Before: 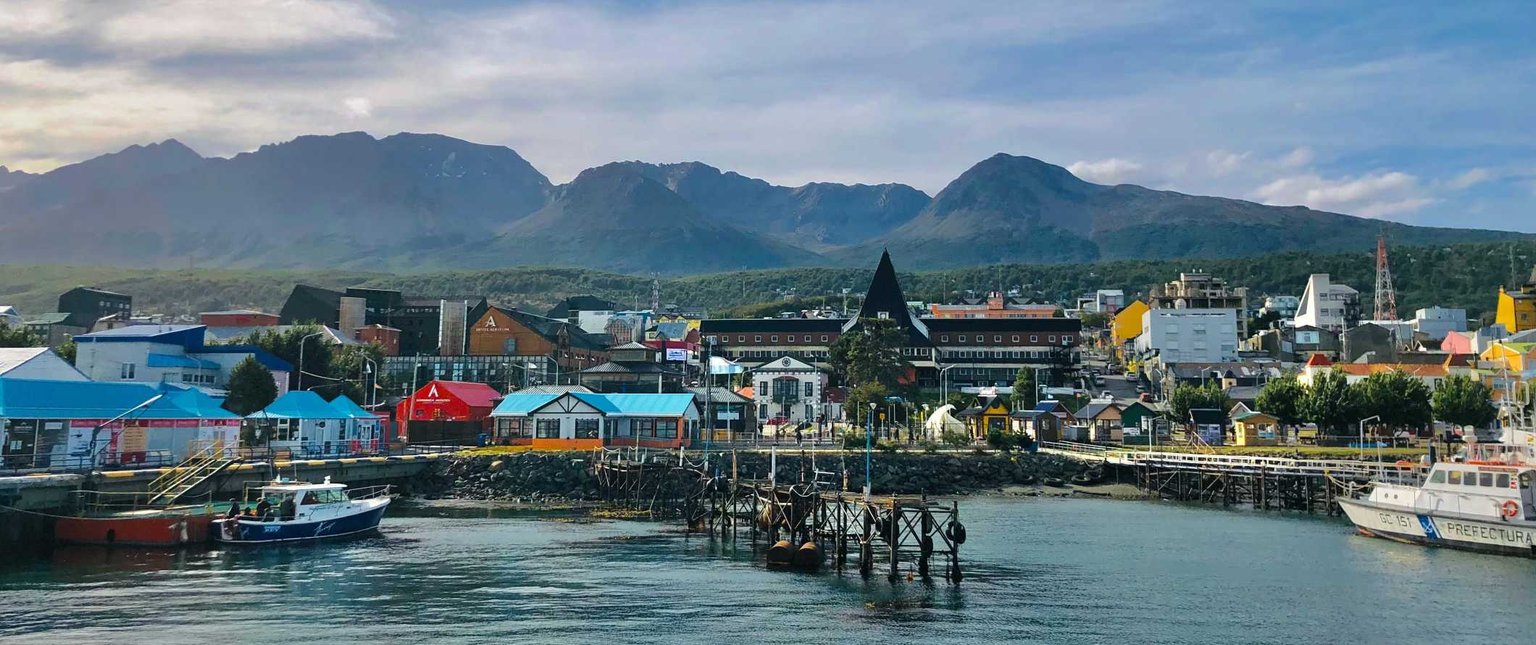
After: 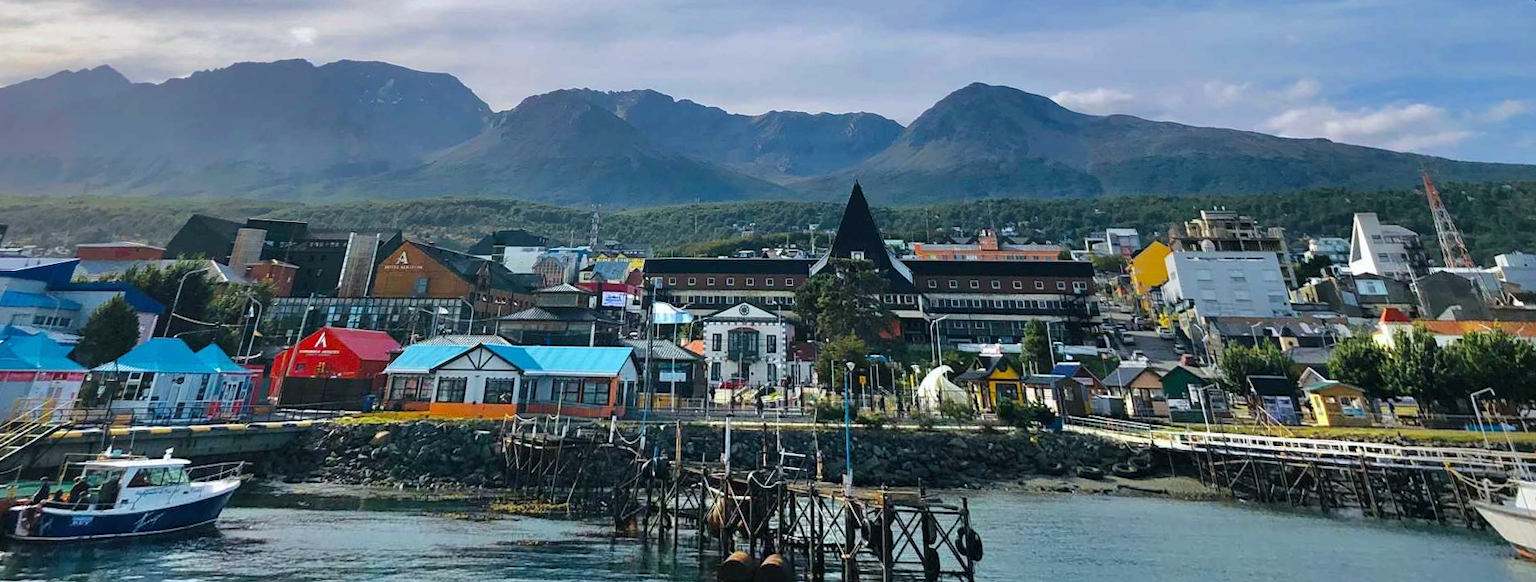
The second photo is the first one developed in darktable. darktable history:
rotate and perspective: rotation 0.72°, lens shift (vertical) -0.352, lens shift (horizontal) -0.051, crop left 0.152, crop right 0.859, crop top 0.019, crop bottom 0.964
crop: top 5.667%, bottom 17.637%
white balance: red 0.983, blue 1.036
